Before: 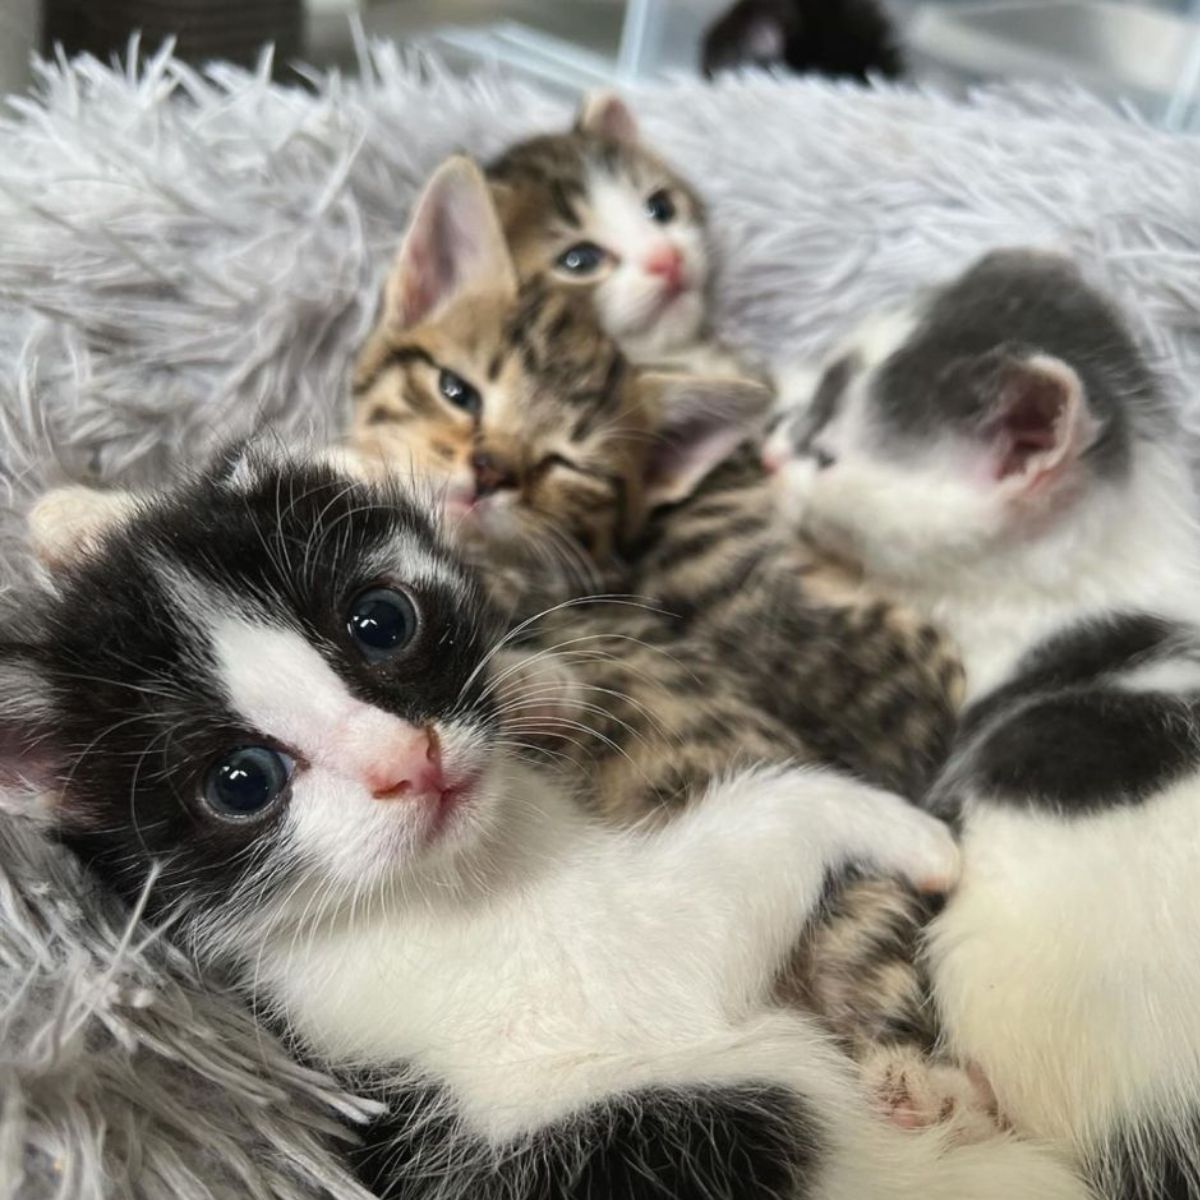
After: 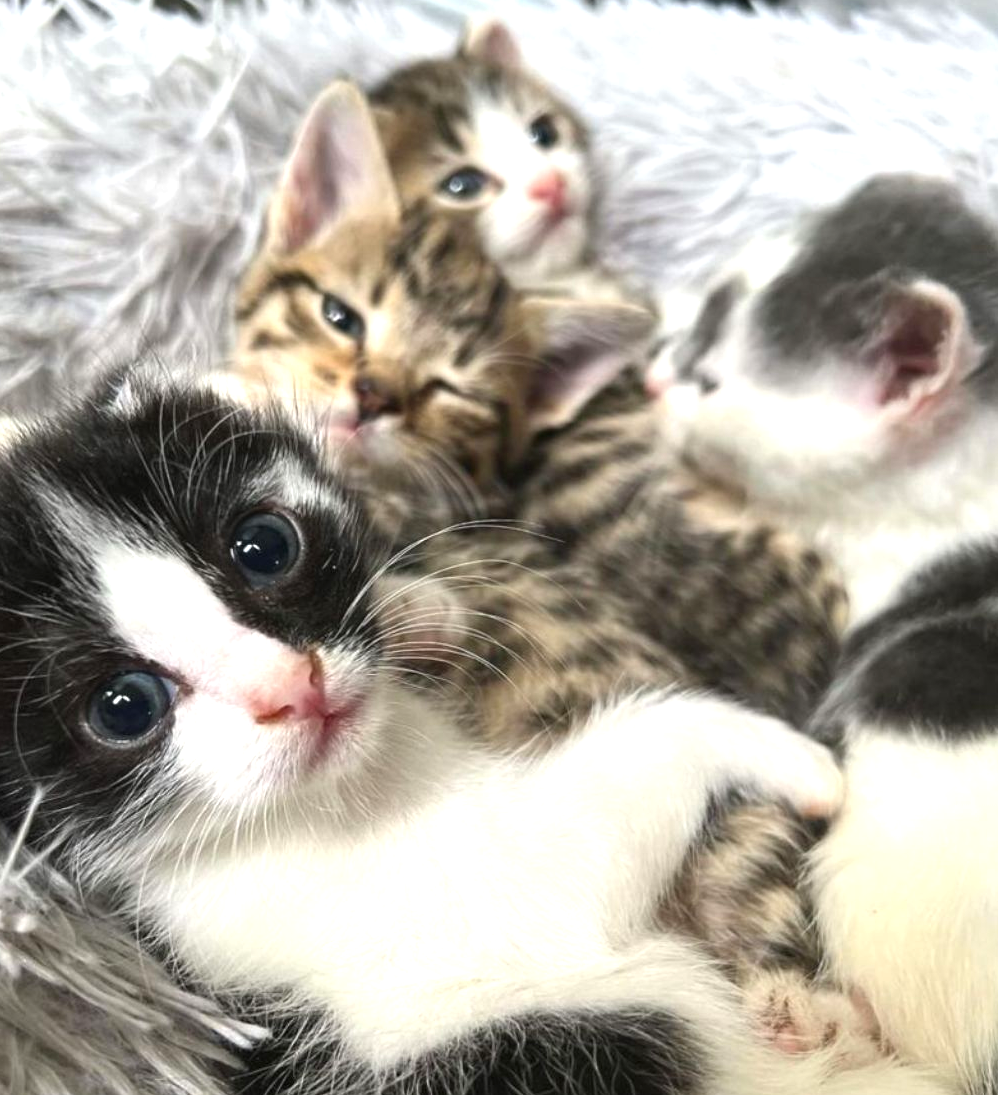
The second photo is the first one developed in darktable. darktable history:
crop: left 9.784%, top 6.251%, right 7.002%, bottom 2.475%
exposure: black level correction 0, exposure 0.691 EV, compensate highlight preservation false
